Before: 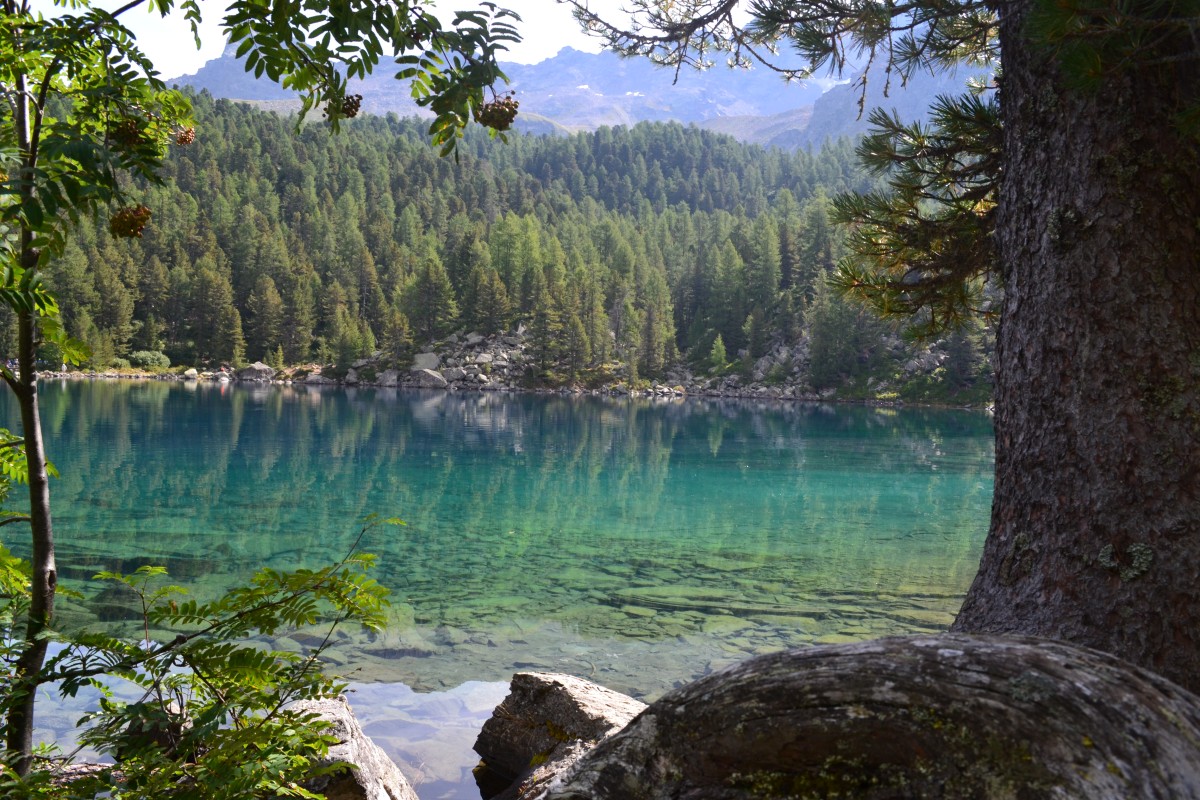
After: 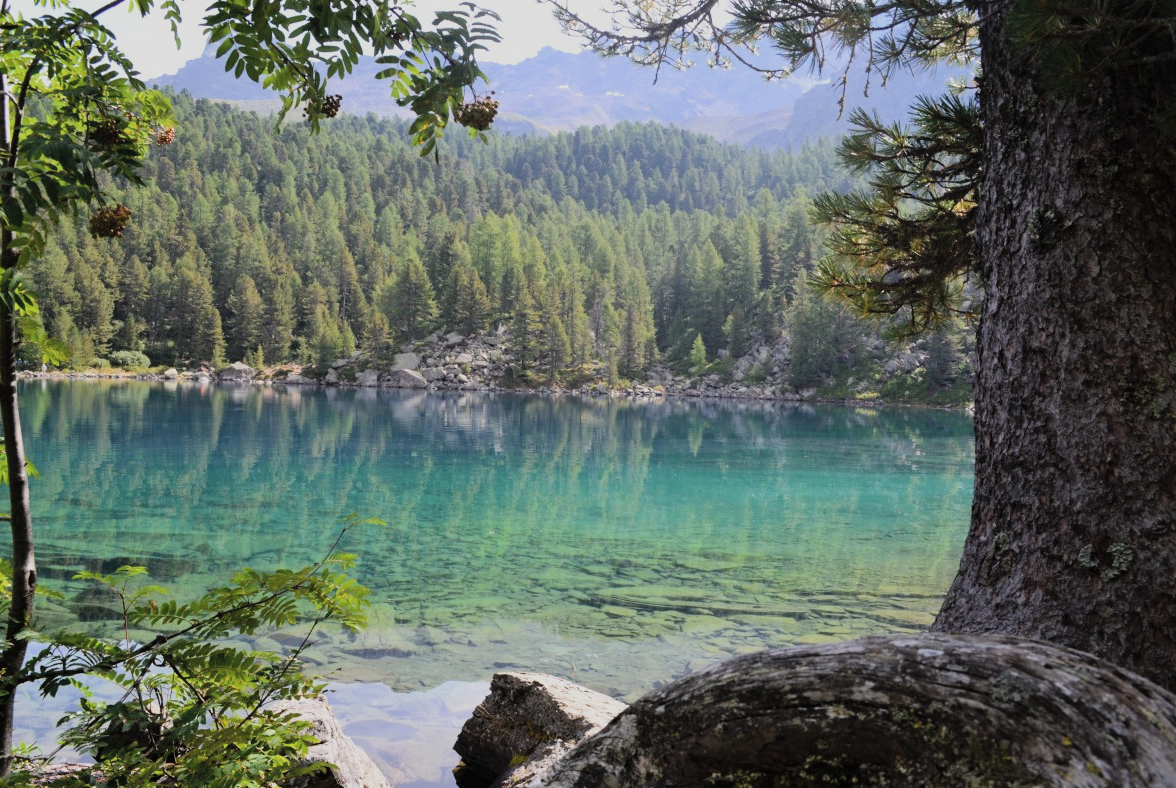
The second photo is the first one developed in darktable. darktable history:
crop: left 1.71%, right 0.286%, bottom 1.499%
filmic rgb: black relative exposure -7.65 EV, white relative exposure 4.56 EV, hardness 3.61
contrast brightness saturation: brightness 0.151
